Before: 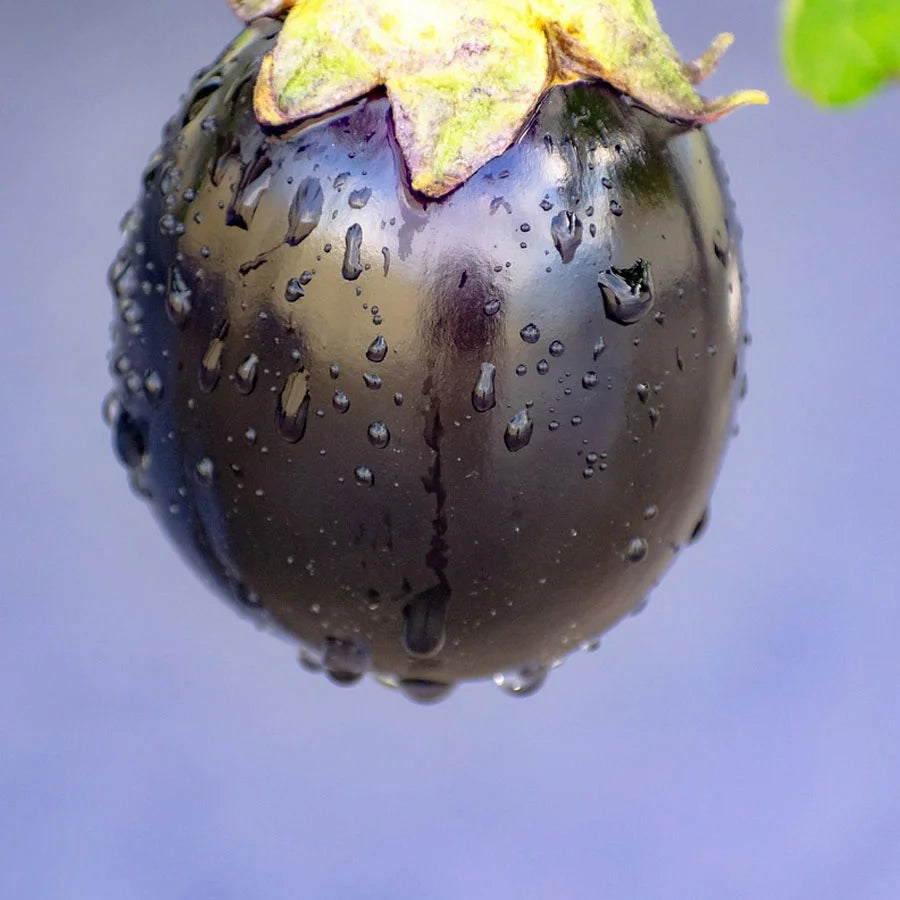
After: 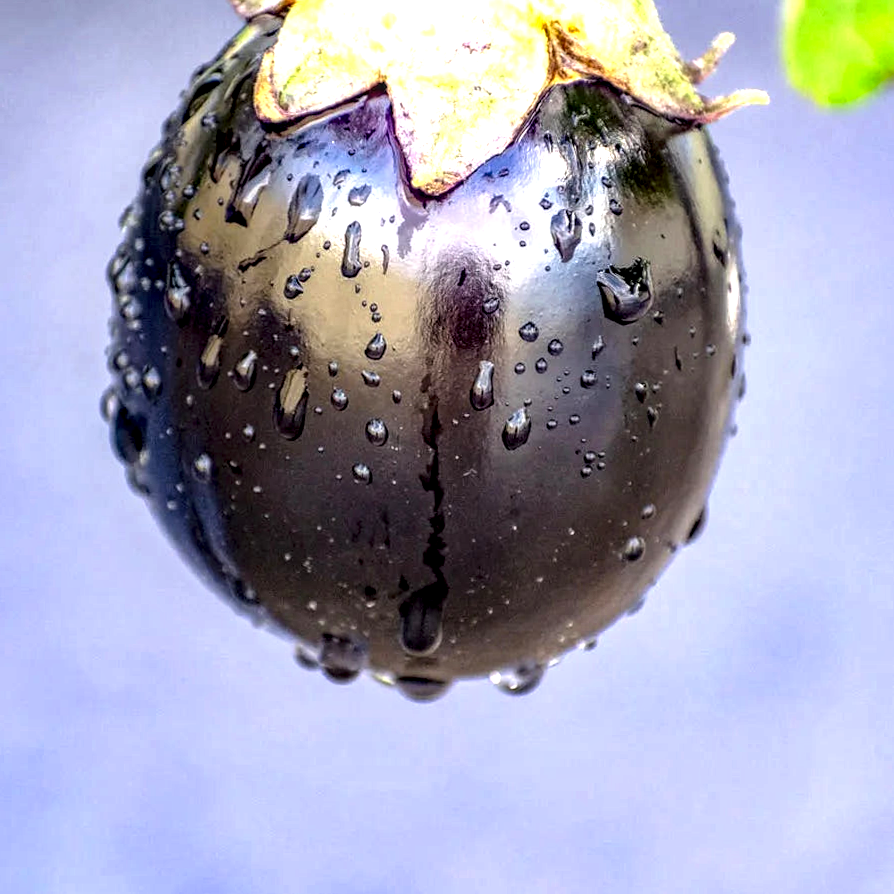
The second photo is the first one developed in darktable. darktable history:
exposure: black level correction 0, exposure 0.702 EV, compensate exposure bias true, compensate highlight preservation false
crop and rotate: angle -0.376°
local contrast: highlights 16%, detail 188%
contrast brightness saturation: contrast 0.042, saturation 0.067
